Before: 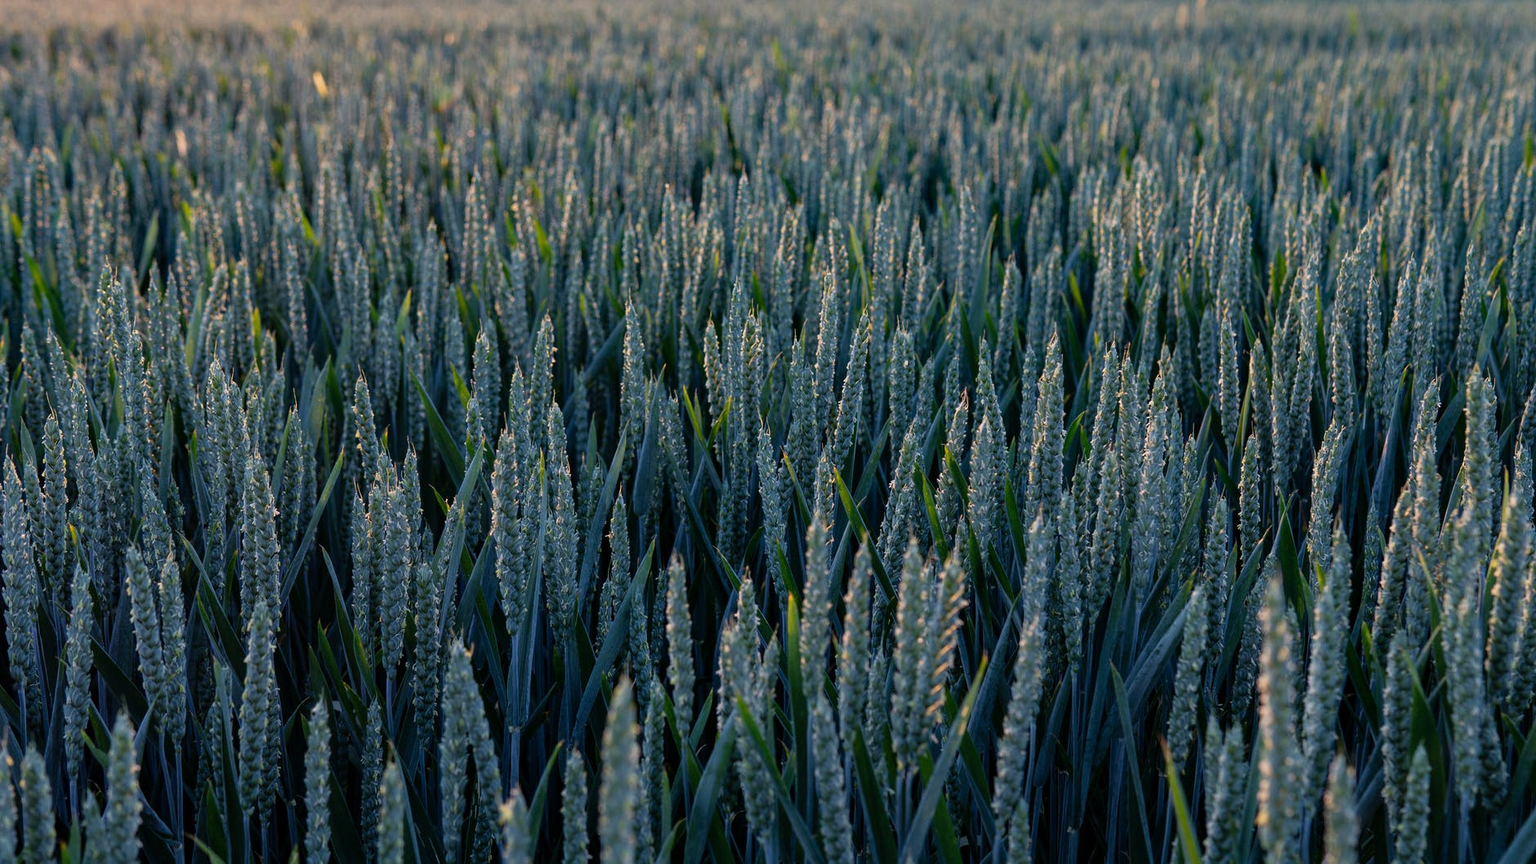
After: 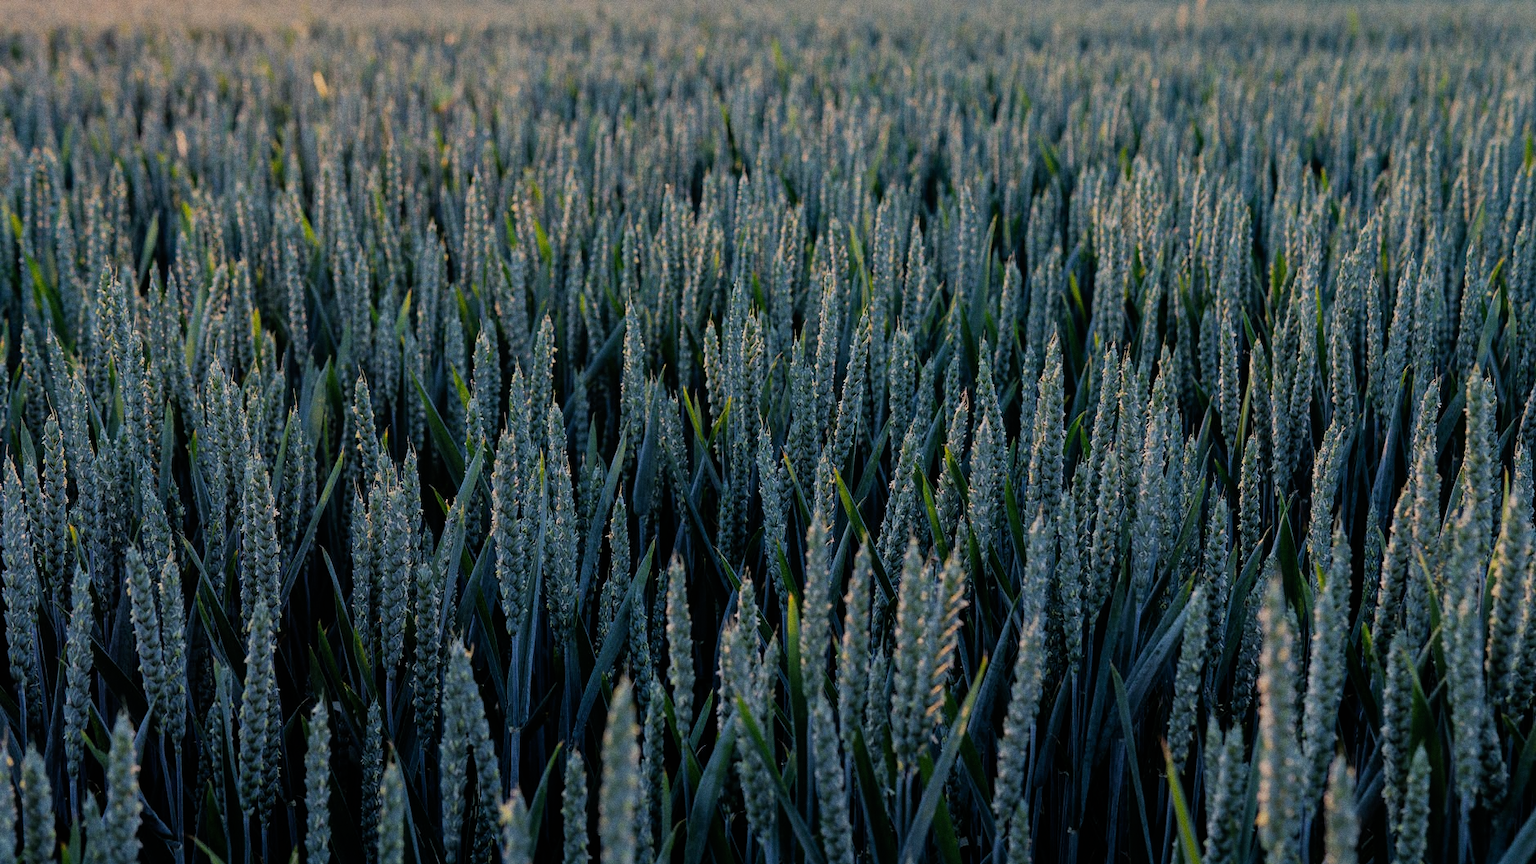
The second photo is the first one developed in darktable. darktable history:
grain: coarseness 0.47 ISO
filmic rgb: black relative exposure -7.65 EV, white relative exposure 4.56 EV, hardness 3.61, contrast 1.05
contrast equalizer: octaves 7, y [[0.6 ×6], [0.55 ×6], [0 ×6], [0 ×6], [0 ×6]], mix -0.2
